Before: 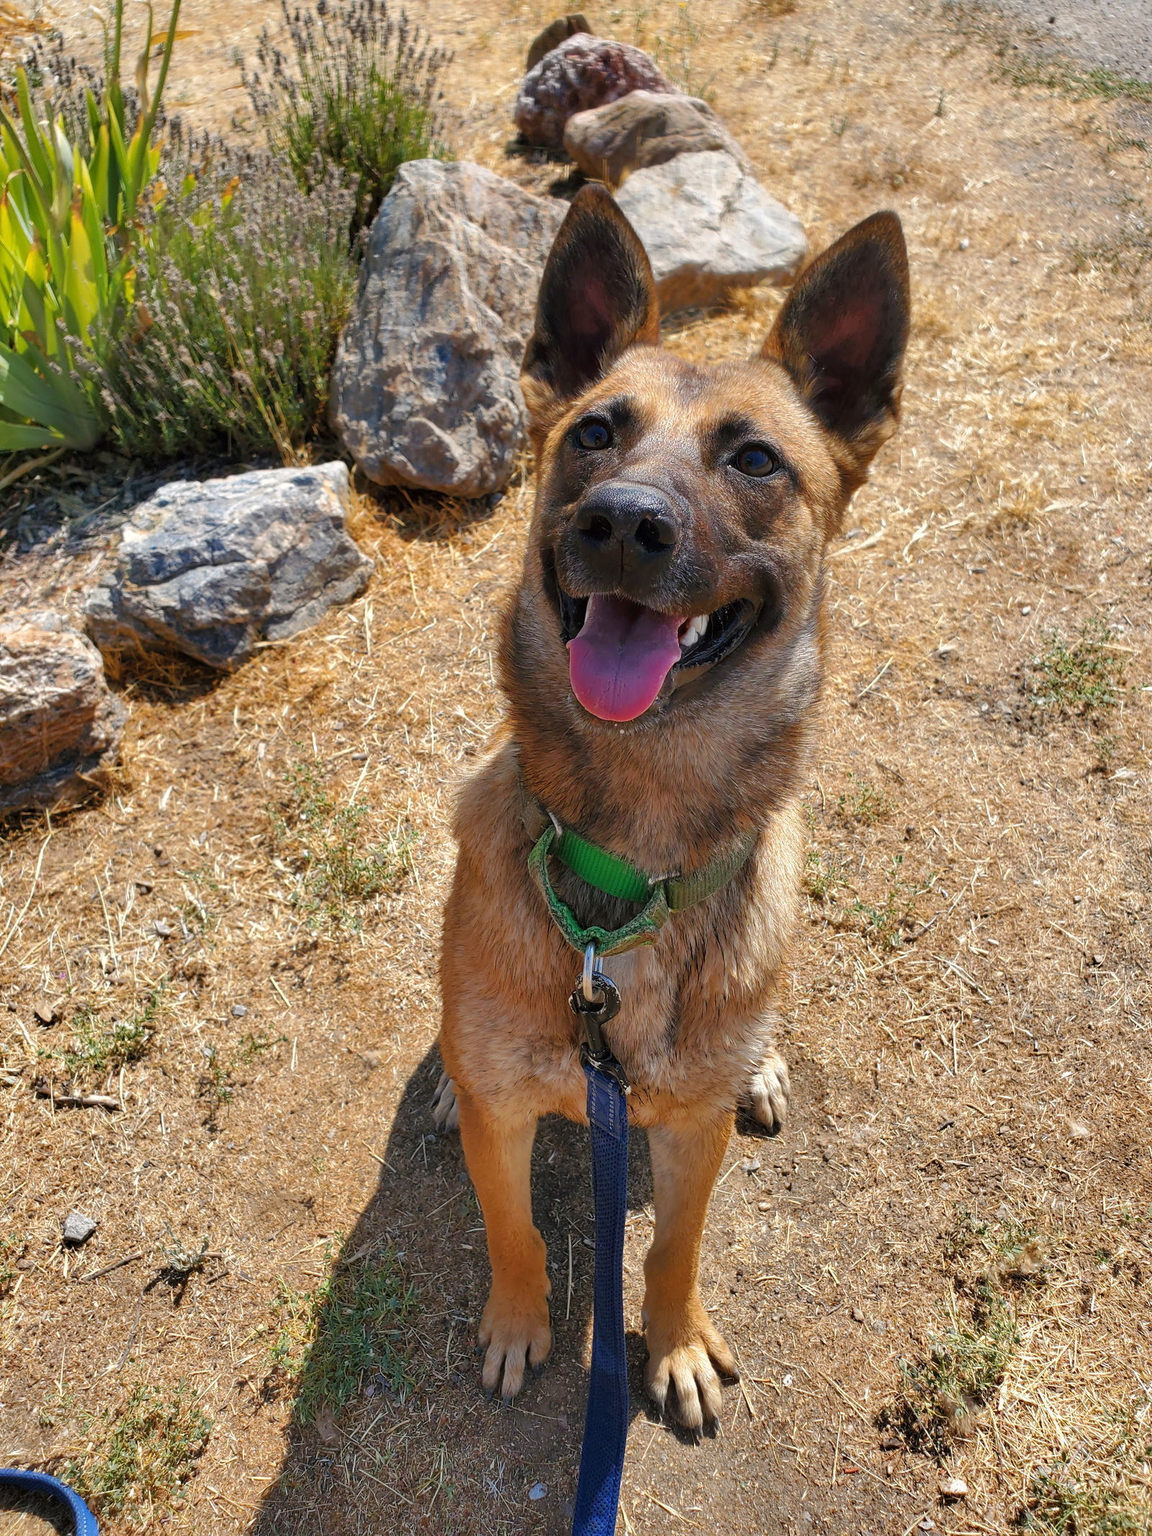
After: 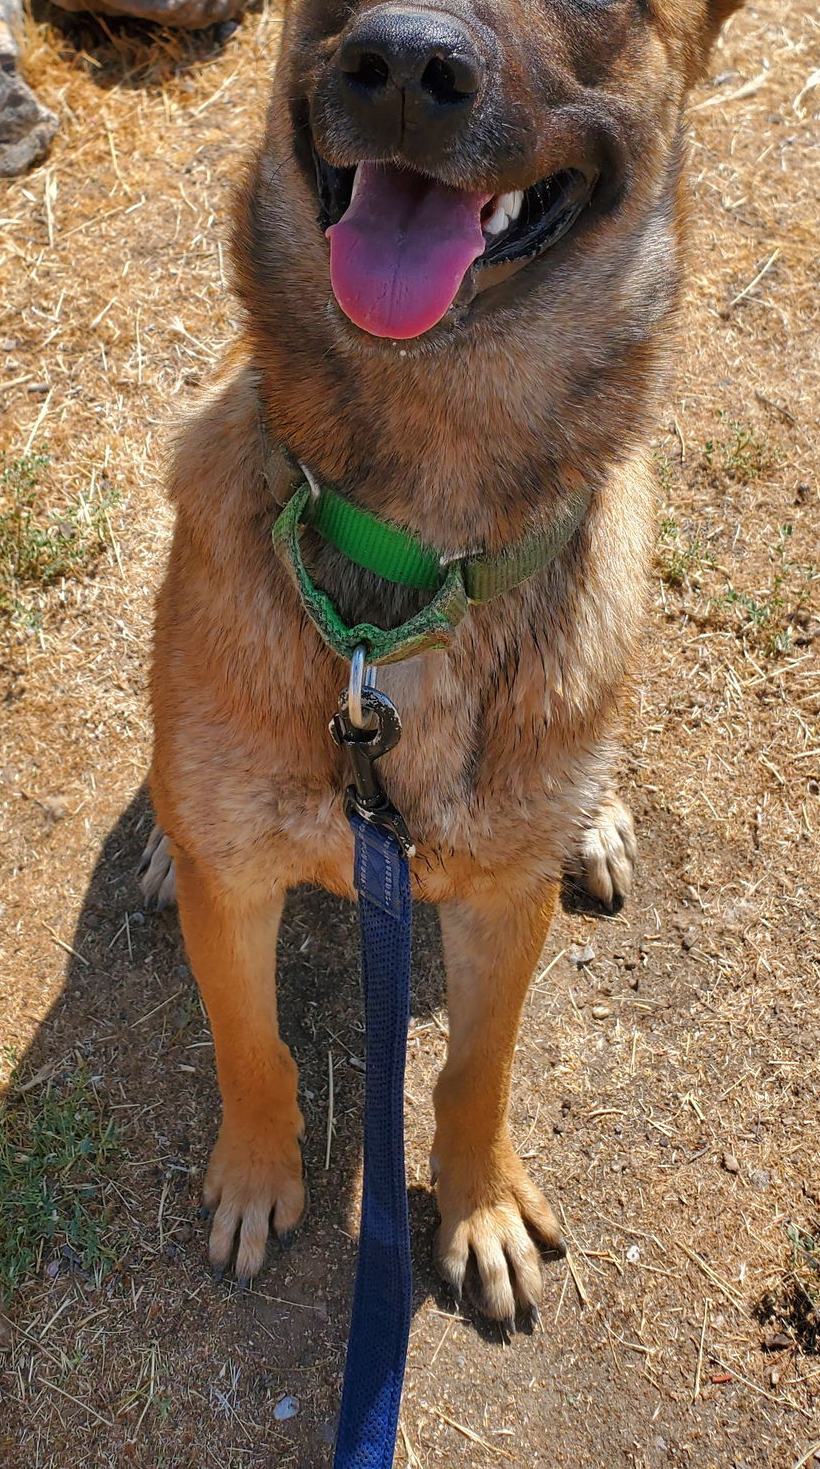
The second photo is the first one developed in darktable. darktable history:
crop and rotate: left 28.861%, top 31.094%, right 19.863%
